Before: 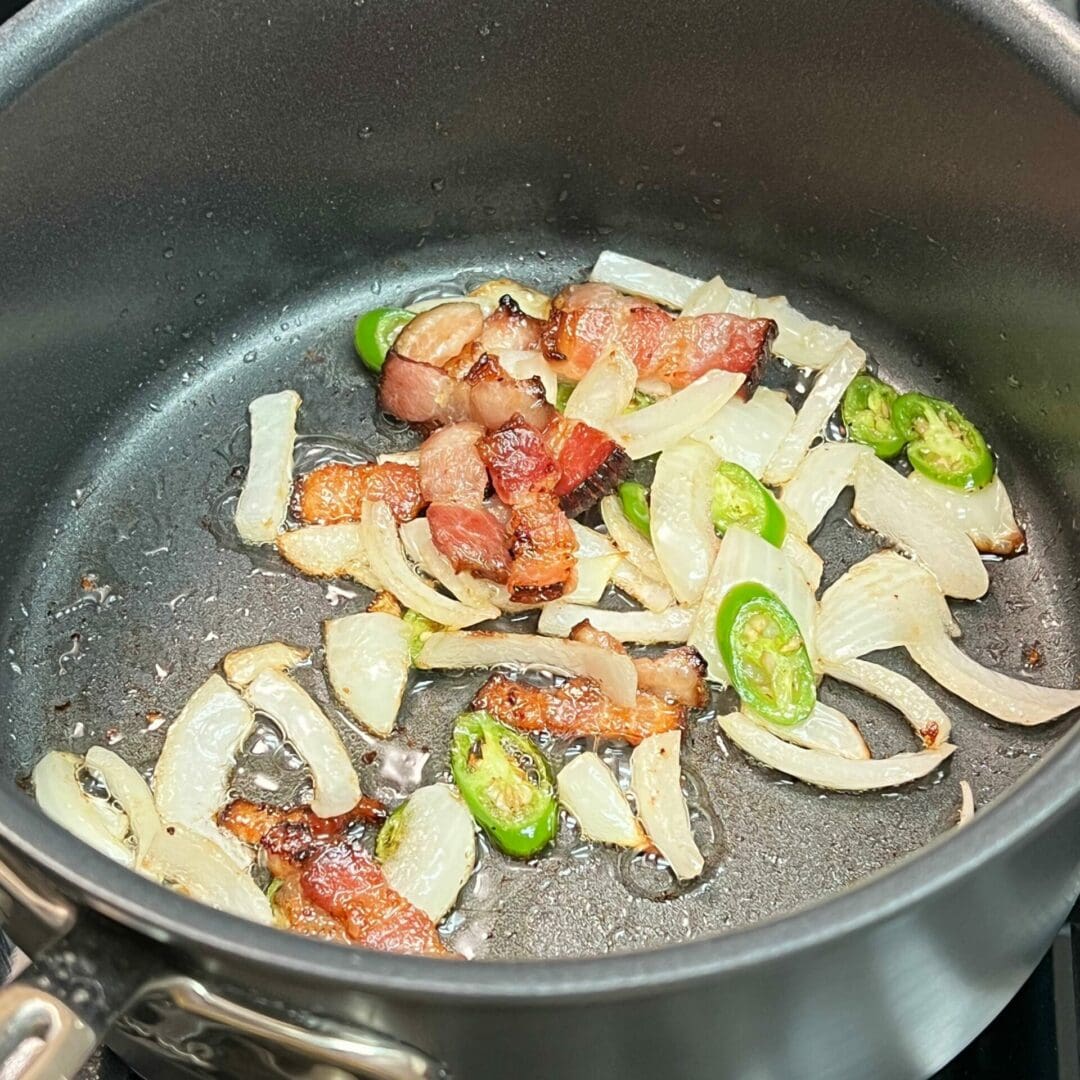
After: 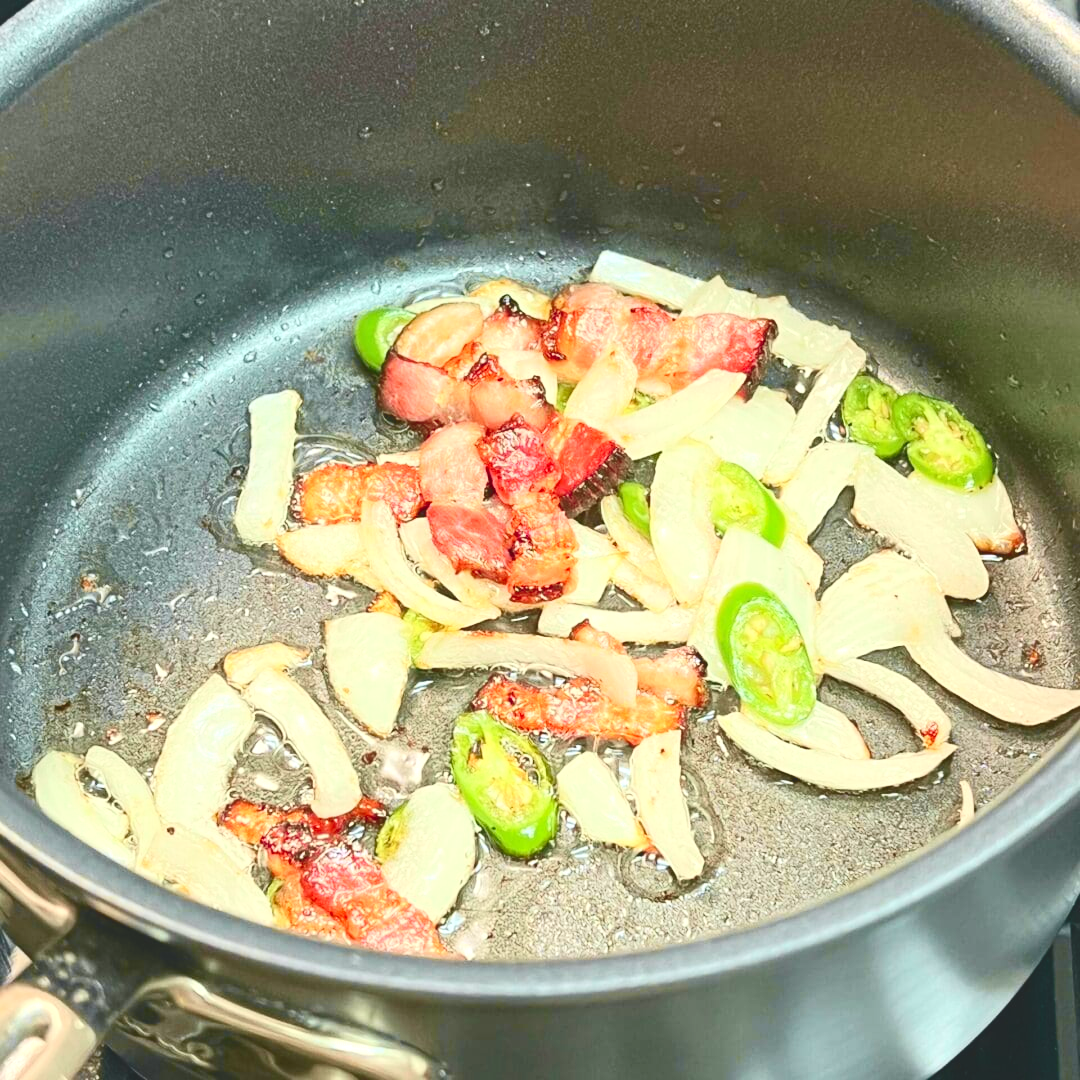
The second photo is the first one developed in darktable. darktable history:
levels: levels [0, 0.435, 0.917]
tone curve: curves: ch0 [(0, 0.11) (0.181, 0.223) (0.405, 0.46) (0.456, 0.528) (0.634, 0.728) (0.877, 0.89) (0.984, 0.935)]; ch1 [(0, 0.052) (0.443, 0.43) (0.492, 0.485) (0.566, 0.579) (0.595, 0.625) (0.608, 0.654) (0.65, 0.708) (1, 0.961)]; ch2 [(0, 0) (0.33, 0.301) (0.421, 0.443) (0.447, 0.489) (0.495, 0.492) (0.537, 0.57) (0.586, 0.591) (0.663, 0.686) (1, 1)], color space Lab, independent channels, preserve colors none
